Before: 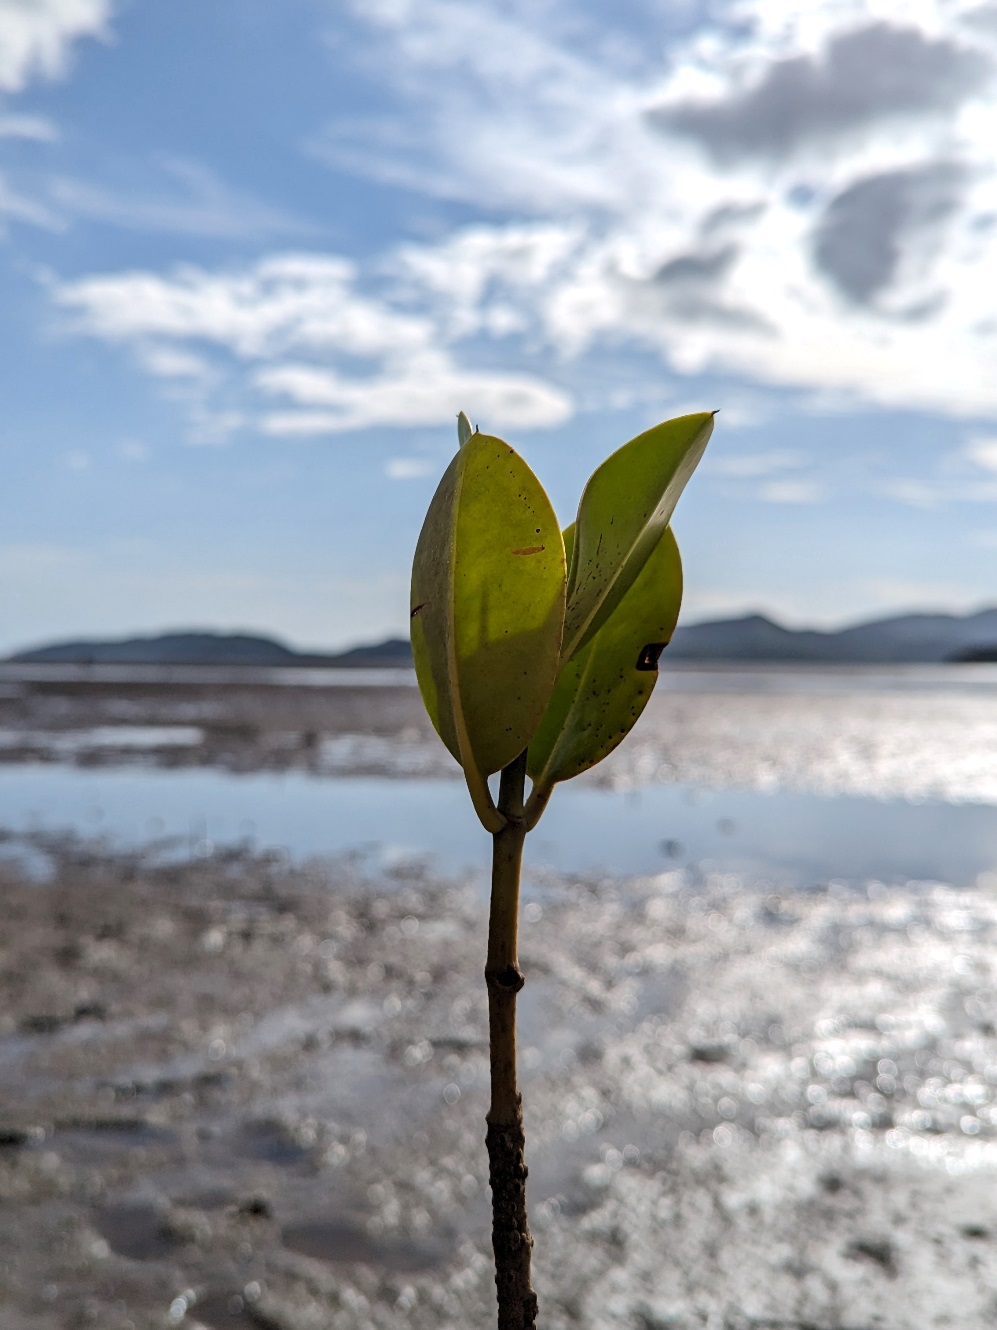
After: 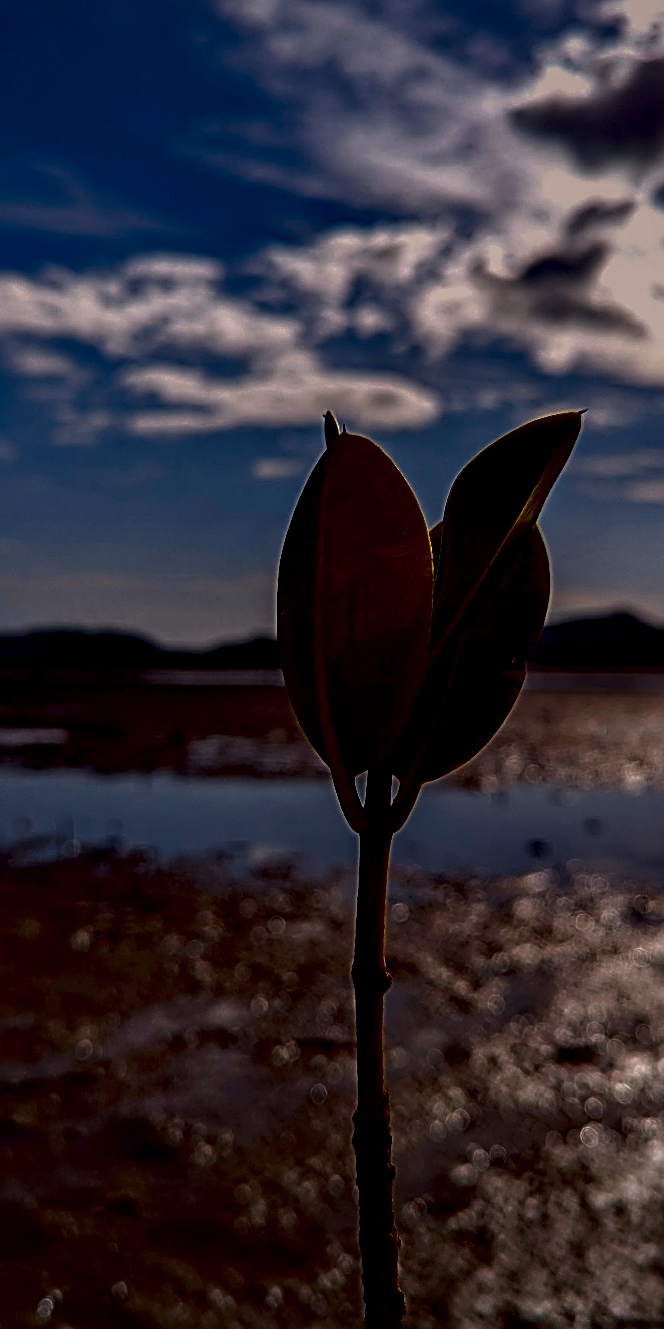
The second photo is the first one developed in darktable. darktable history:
color balance rgb: perceptual saturation grading › global saturation 14.845%, perceptual brilliance grading › global brilliance 10.67%, global vibrance 14.212%
sharpen: radius 3.068, amount 0.761
color correction: highlights a* 10.25, highlights b* 9.72, shadows a* 8.04, shadows b* 7.59, saturation 0.799
contrast brightness saturation: brightness -0.993, saturation 0.99
local contrast: highlights 19%, detail 185%
crop and rotate: left 13.411%, right 19.924%
vignetting: fall-off radius 82.26%, brightness -0.302, saturation -0.051
exposure: black level correction -0.017, exposure -1.11 EV, compensate exposure bias true, compensate highlight preservation false
